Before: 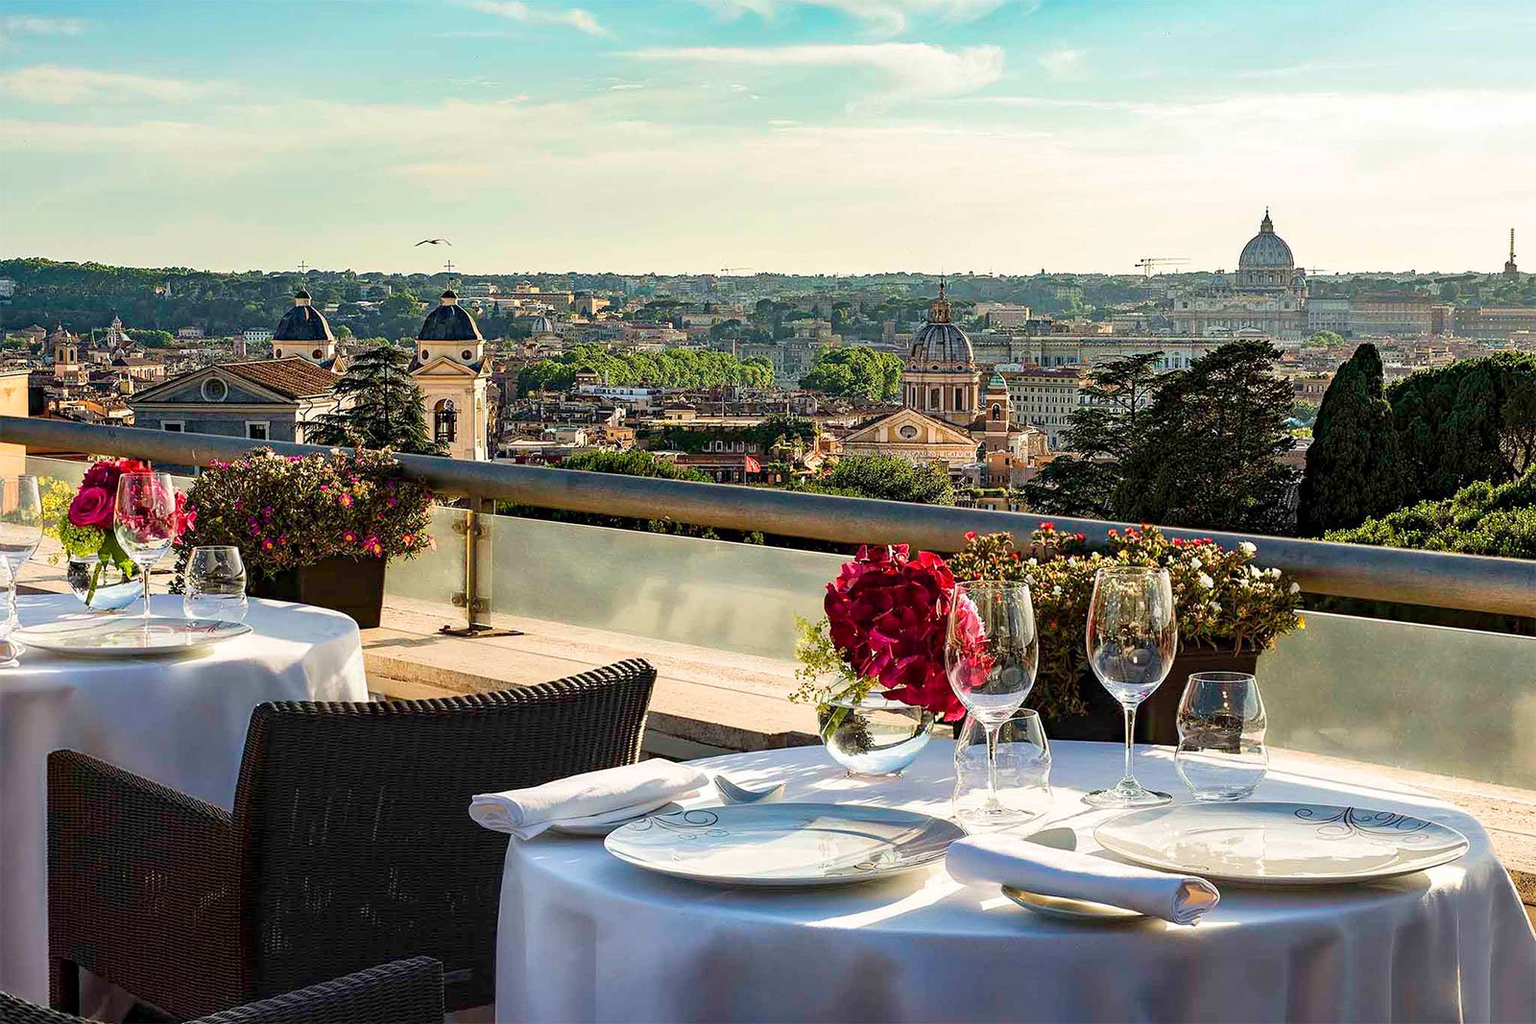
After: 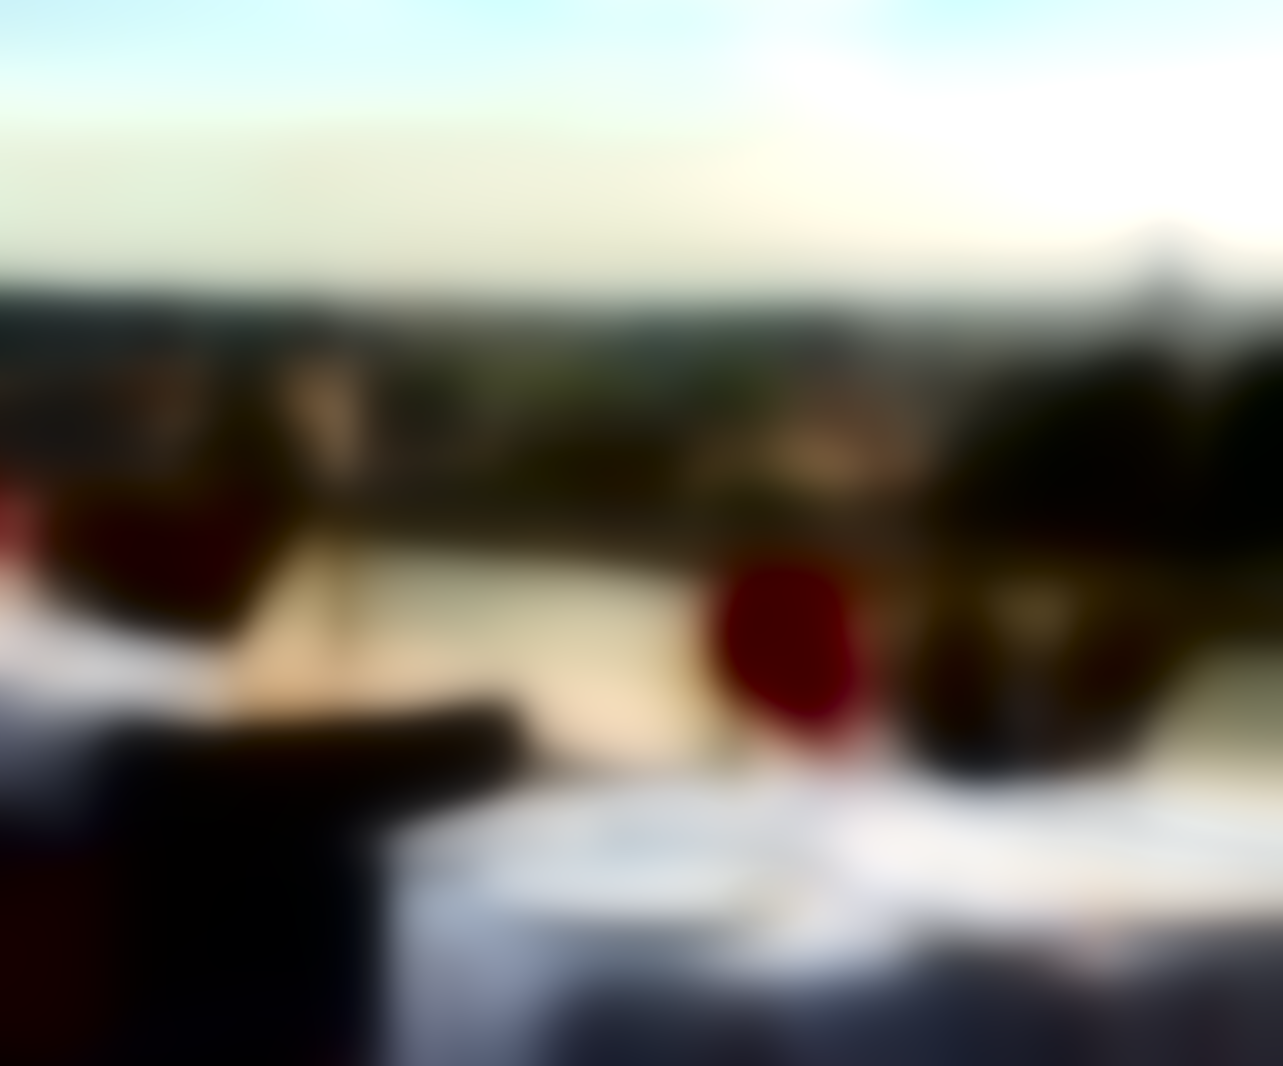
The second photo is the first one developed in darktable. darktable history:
exposure: black level correction 0.001, exposure 0.5 EV, compensate exposure bias true, compensate highlight preservation false
color zones: curves: ch0 [(0, 0.48) (0.209, 0.398) (0.305, 0.332) (0.429, 0.493) (0.571, 0.5) (0.714, 0.5) (0.857, 0.5) (1, 0.48)]; ch1 [(0, 0.633) (0.143, 0.586) (0.286, 0.489) (0.429, 0.448) (0.571, 0.31) (0.714, 0.335) (0.857, 0.492) (1, 0.633)]; ch2 [(0, 0.448) (0.143, 0.498) (0.286, 0.5) (0.429, 0.5) (0.571, 0.5) (0.714, 0.5) (0.857, 0.5) (1, 0.448)]
lowpass: radius 31.92, contrast 1.72, brightness -0.98, saturation 0.94
crop and rotate: left 9.597%, right 10.195%
